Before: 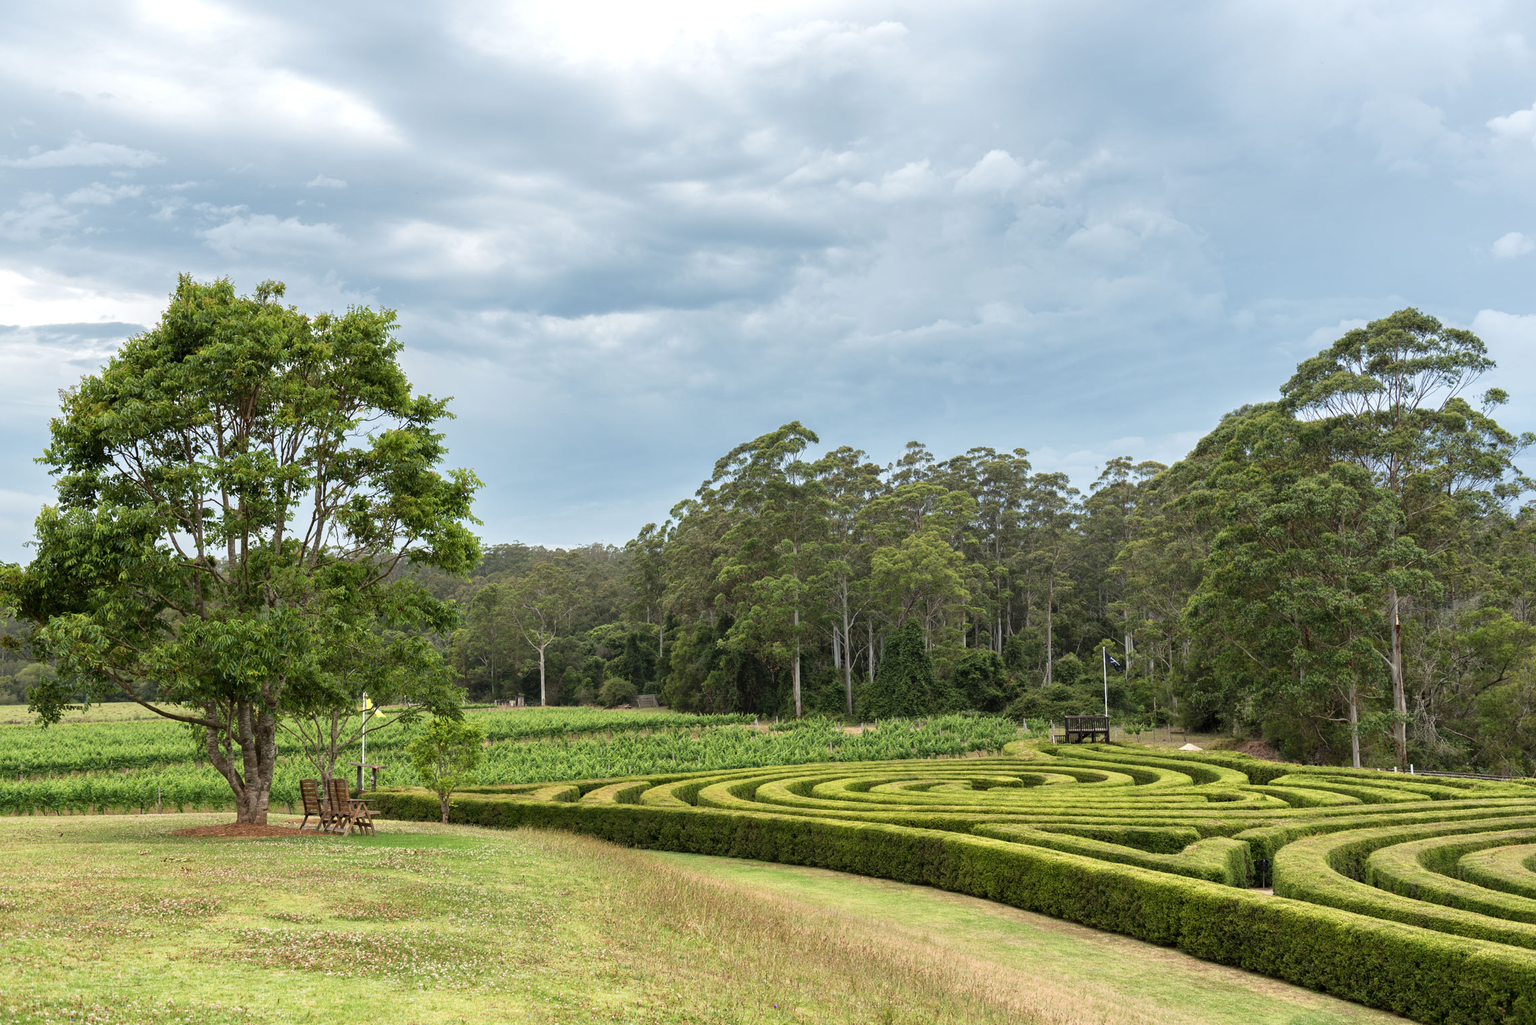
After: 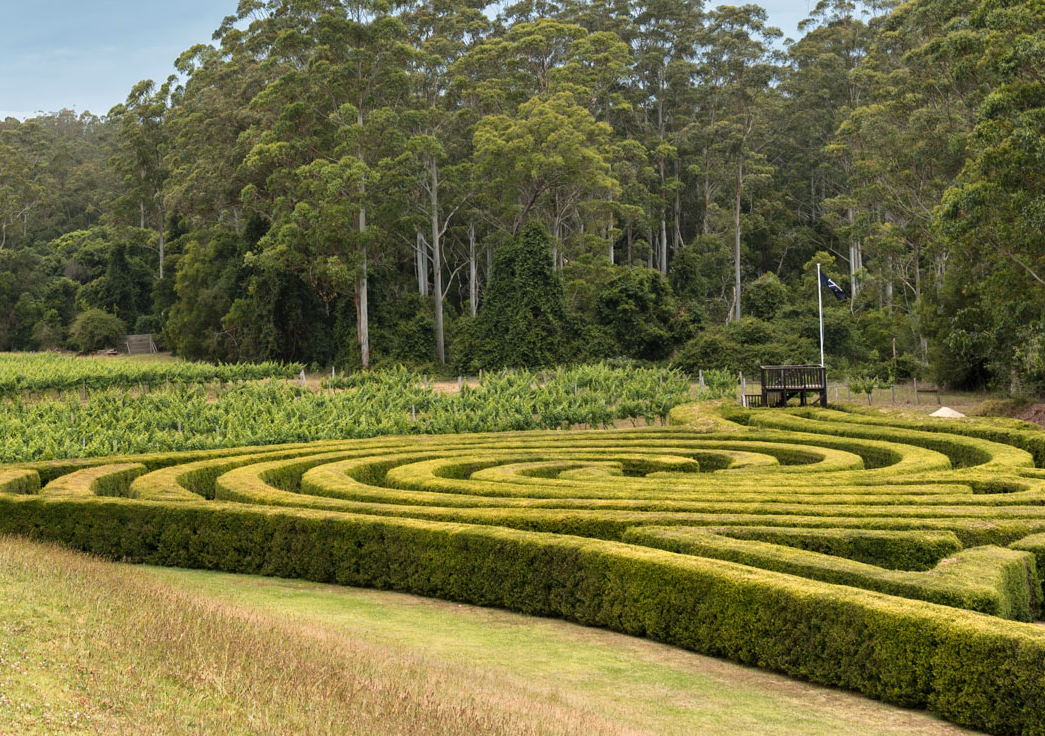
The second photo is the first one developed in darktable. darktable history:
crop: left 35.976%, top 45.819%, right 18.162%, bottom 5.807%
color zones: curves: ch1 [(0.309, 0.524) (0.41, 0.329) (0.508, 0.509)]; ch2 [(0.25, 0.457) (0.75, 0.5)]
